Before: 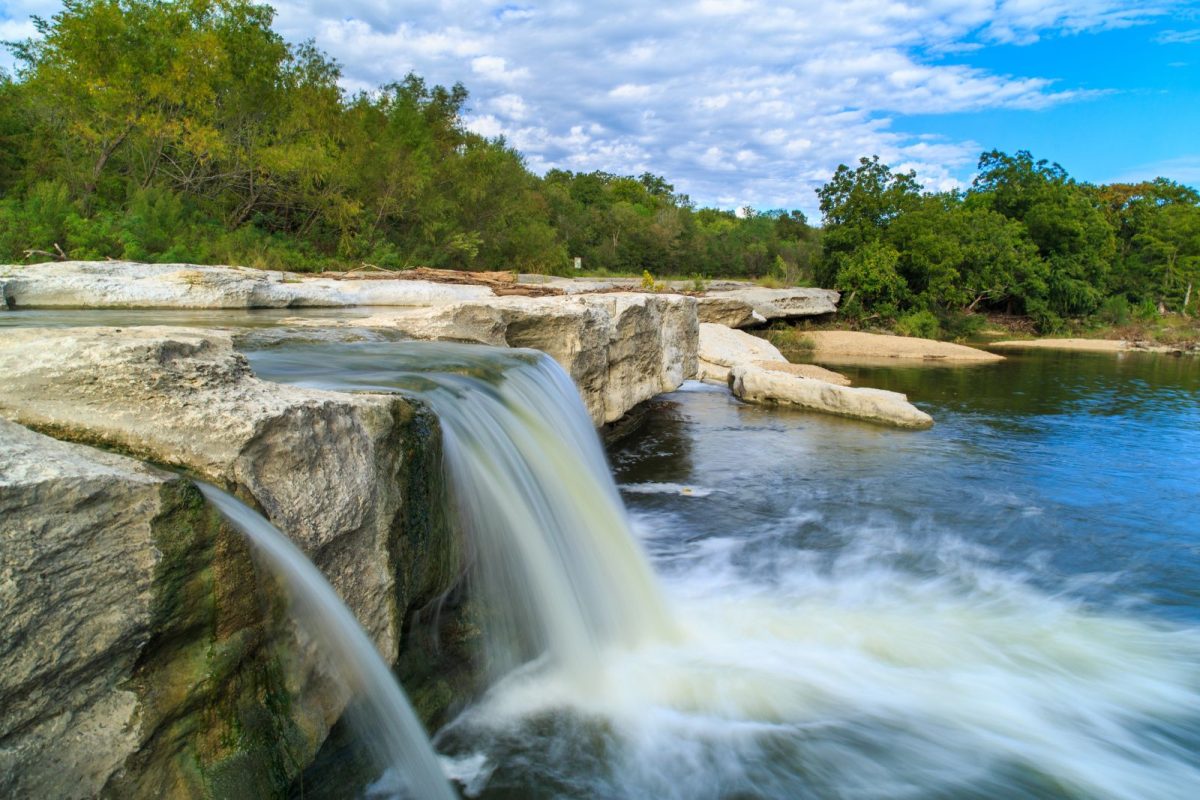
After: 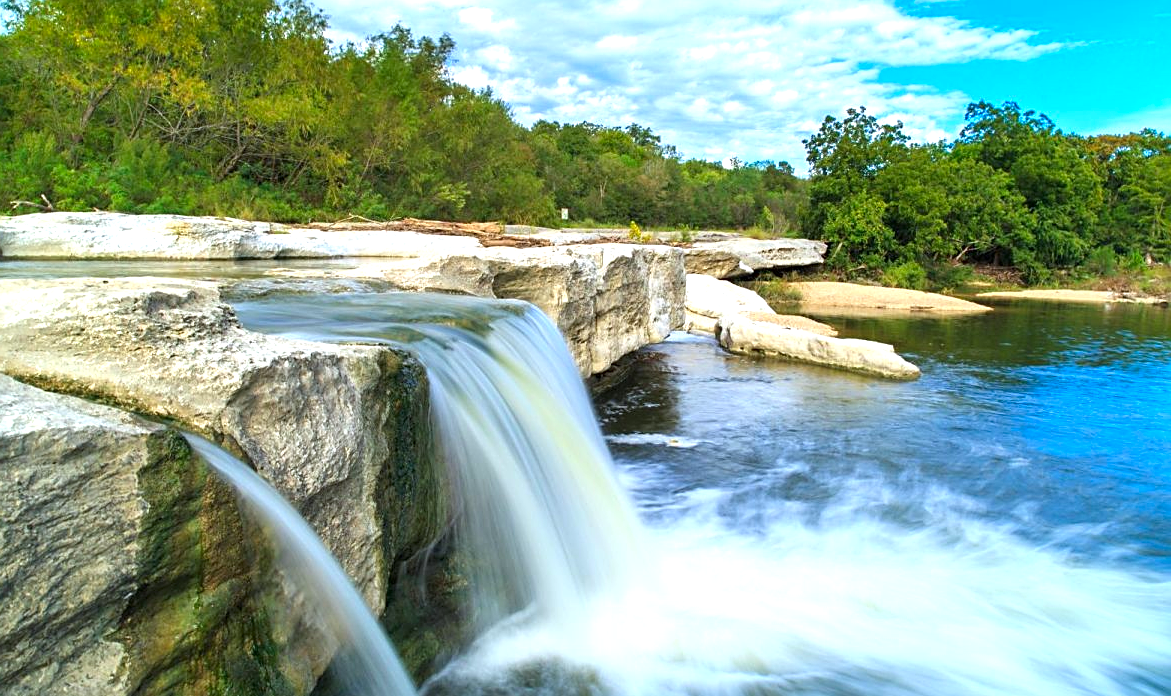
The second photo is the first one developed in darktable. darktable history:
color calibration: x 0.355, y 0.368, temperature 4670.12 K
crop: left 1.14%, top 6.156%, right 1.265%, bottom 6.784%
exposure: black level correction 0, exposure 0.687 EV, compensate highlight preservation false
sharpen: on, module defaults
contrast brightness saturation: saturation 0.124
